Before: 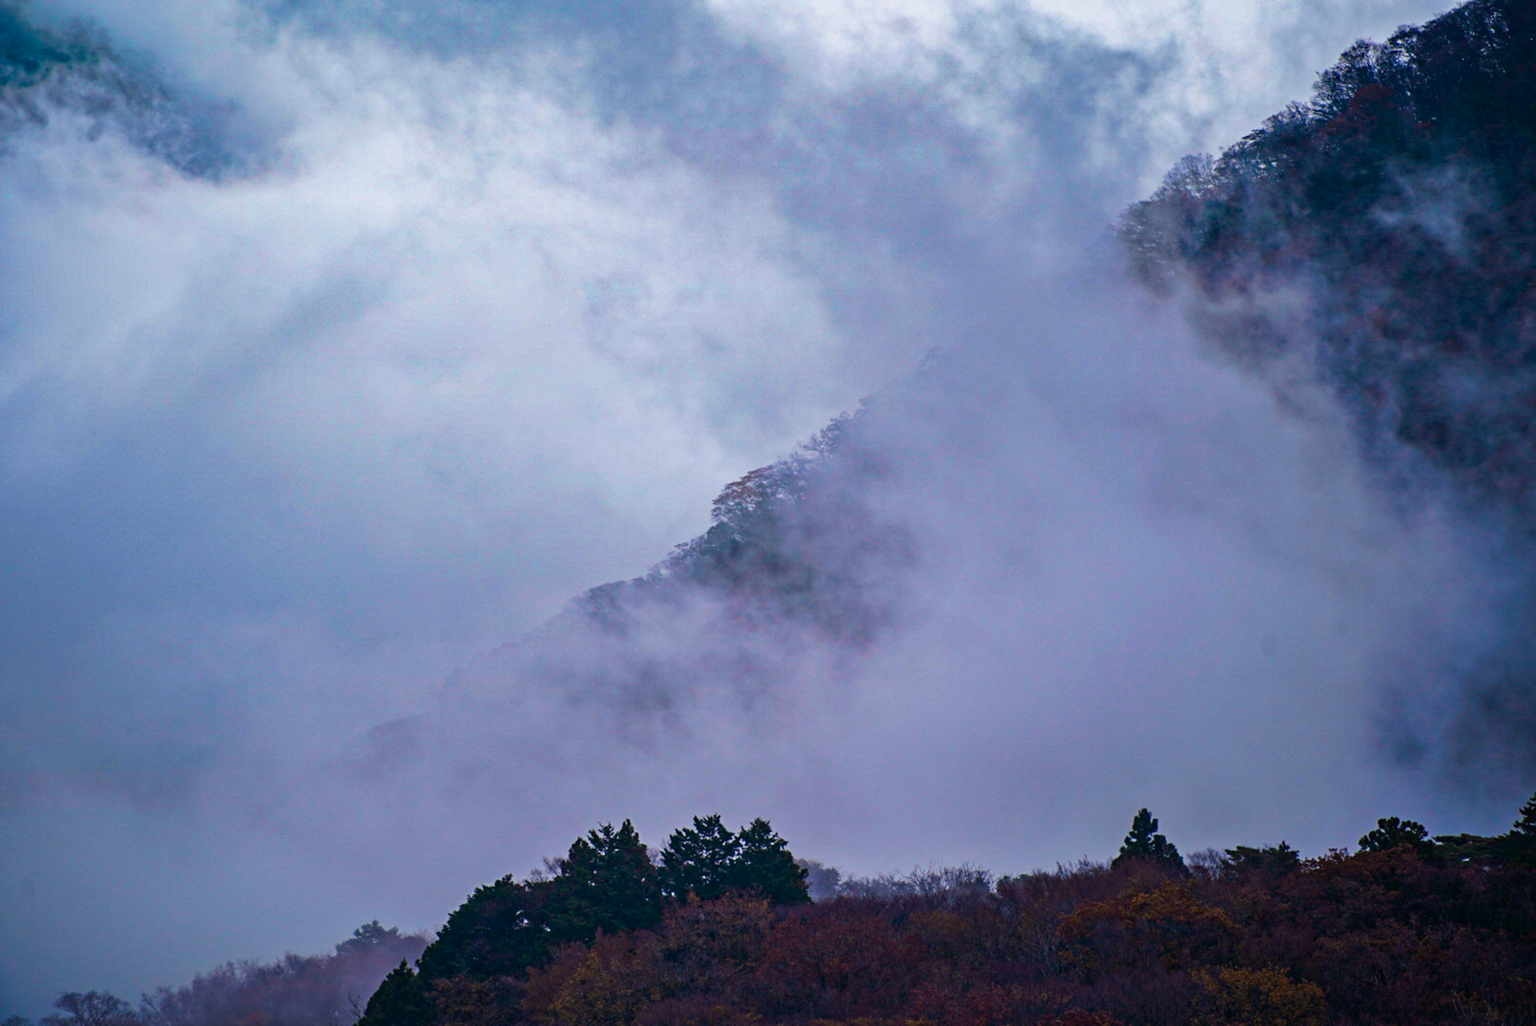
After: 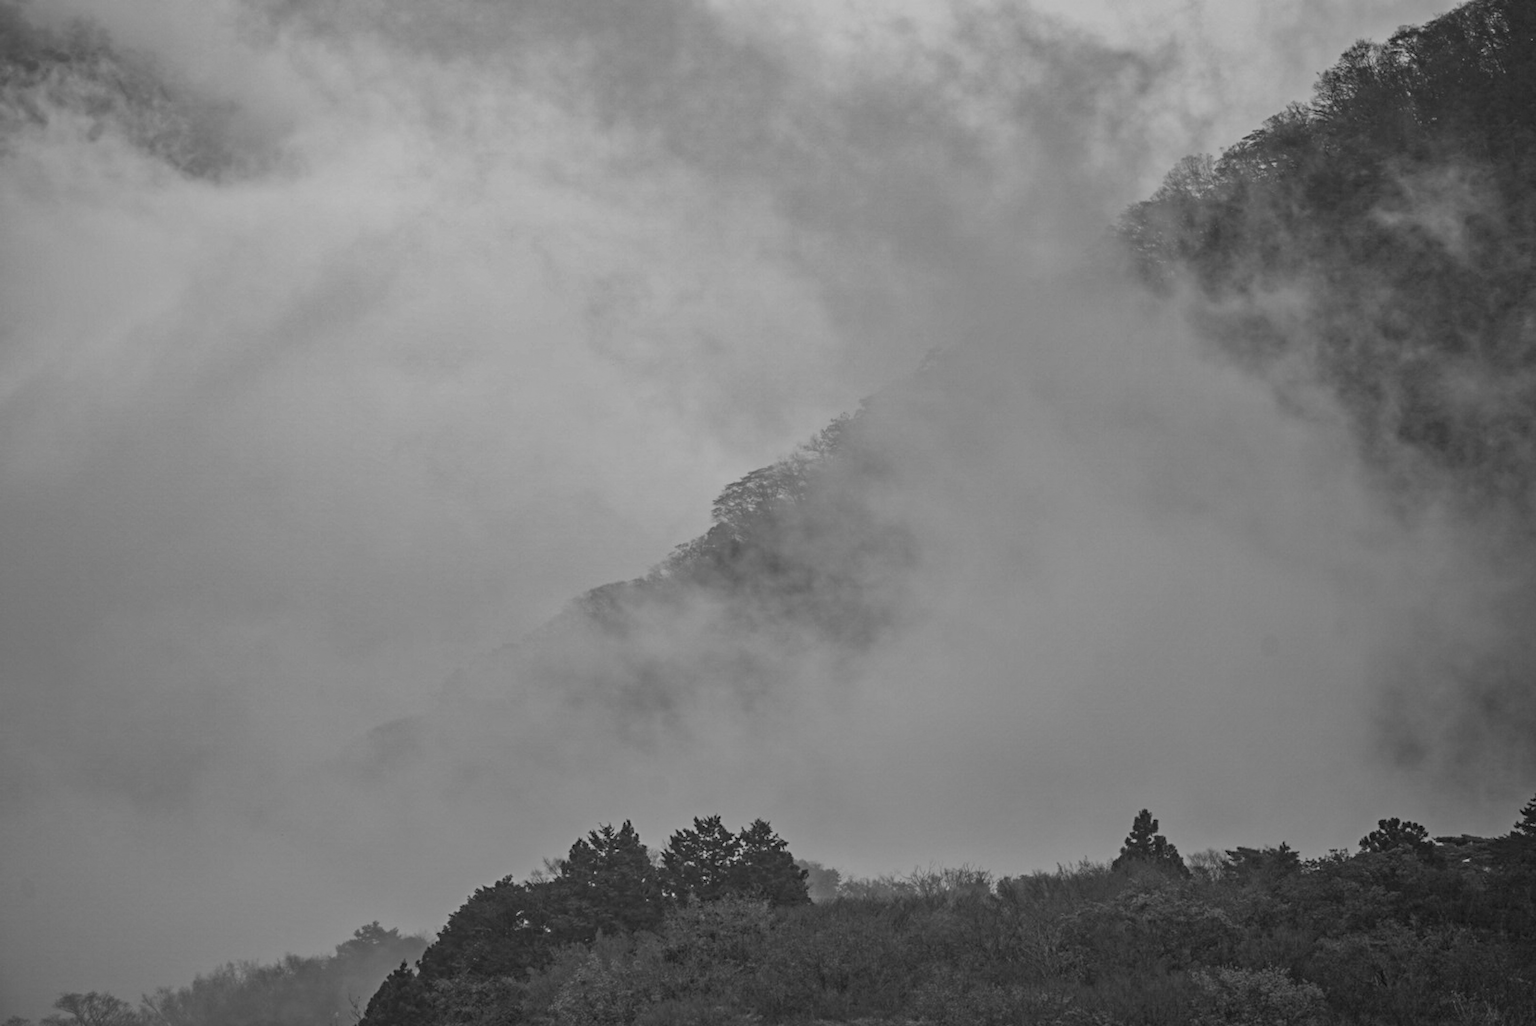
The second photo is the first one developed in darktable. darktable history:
monochrome: size 1
color balance rgb: contrast -30%
tone equalizer: -8 EV 1 EV, -7 EV 1 EV, -6 EV 1 EV, -5 EV 1 EV, -4 EV 1 EV, -3 EV 0.75 EV, -2 EV 0.5 EV, -1 EV 0.25 EV
